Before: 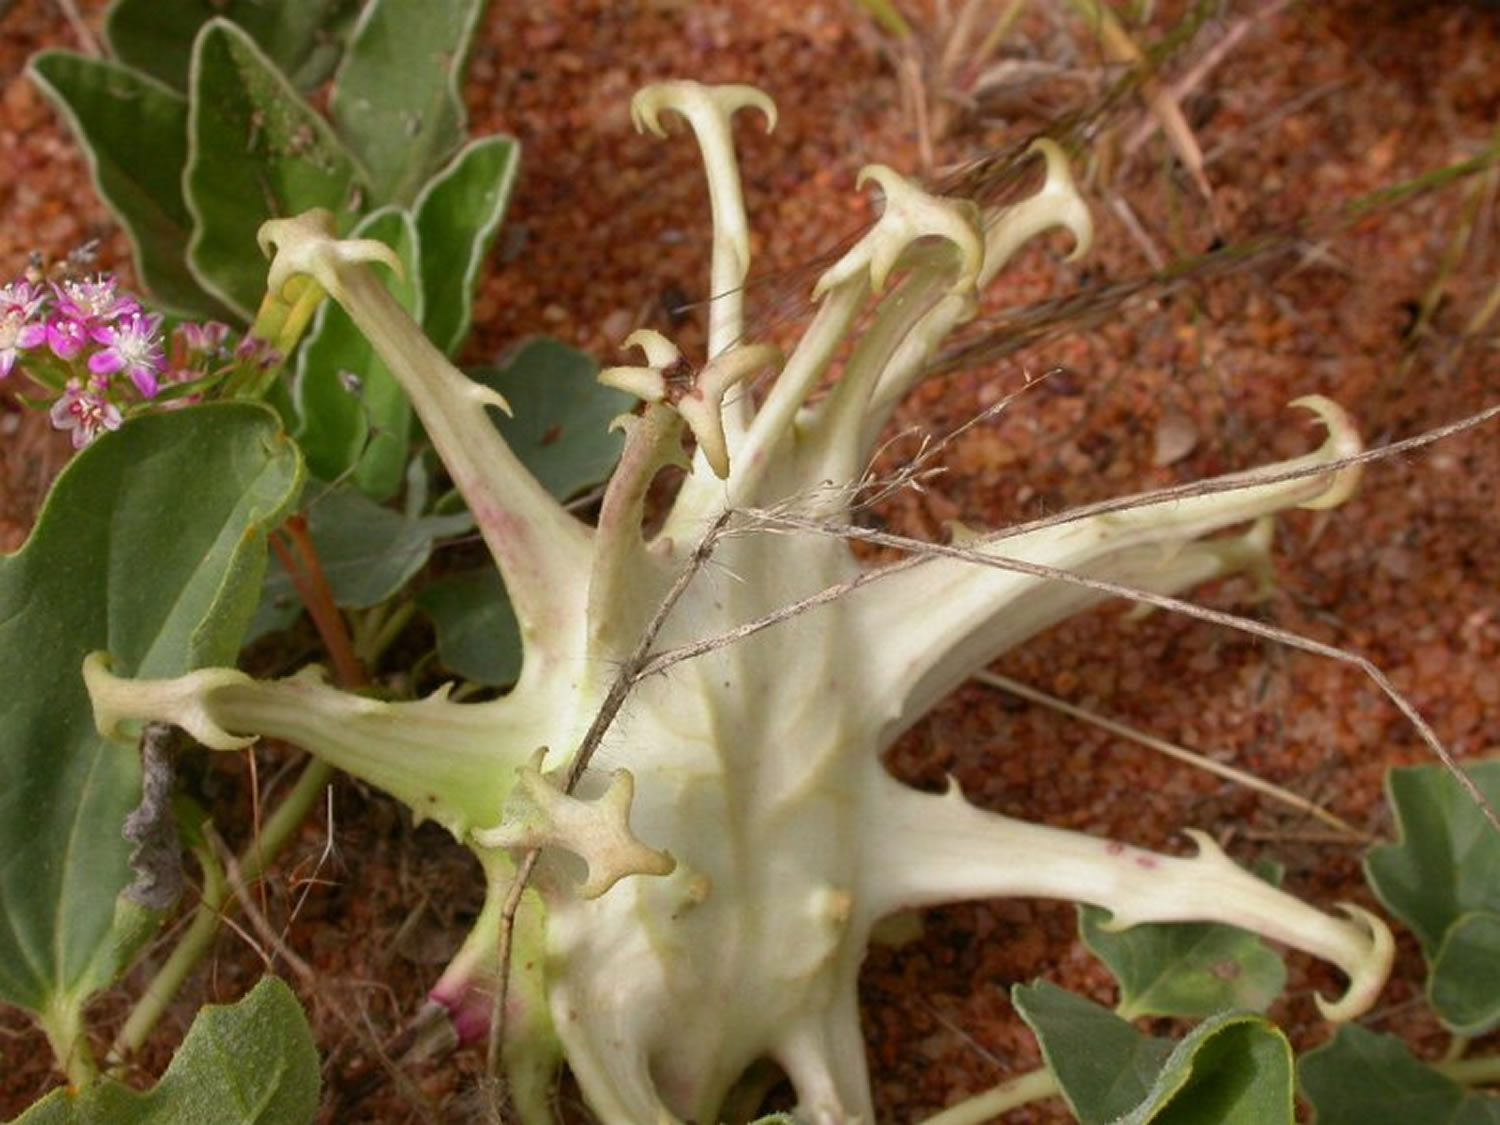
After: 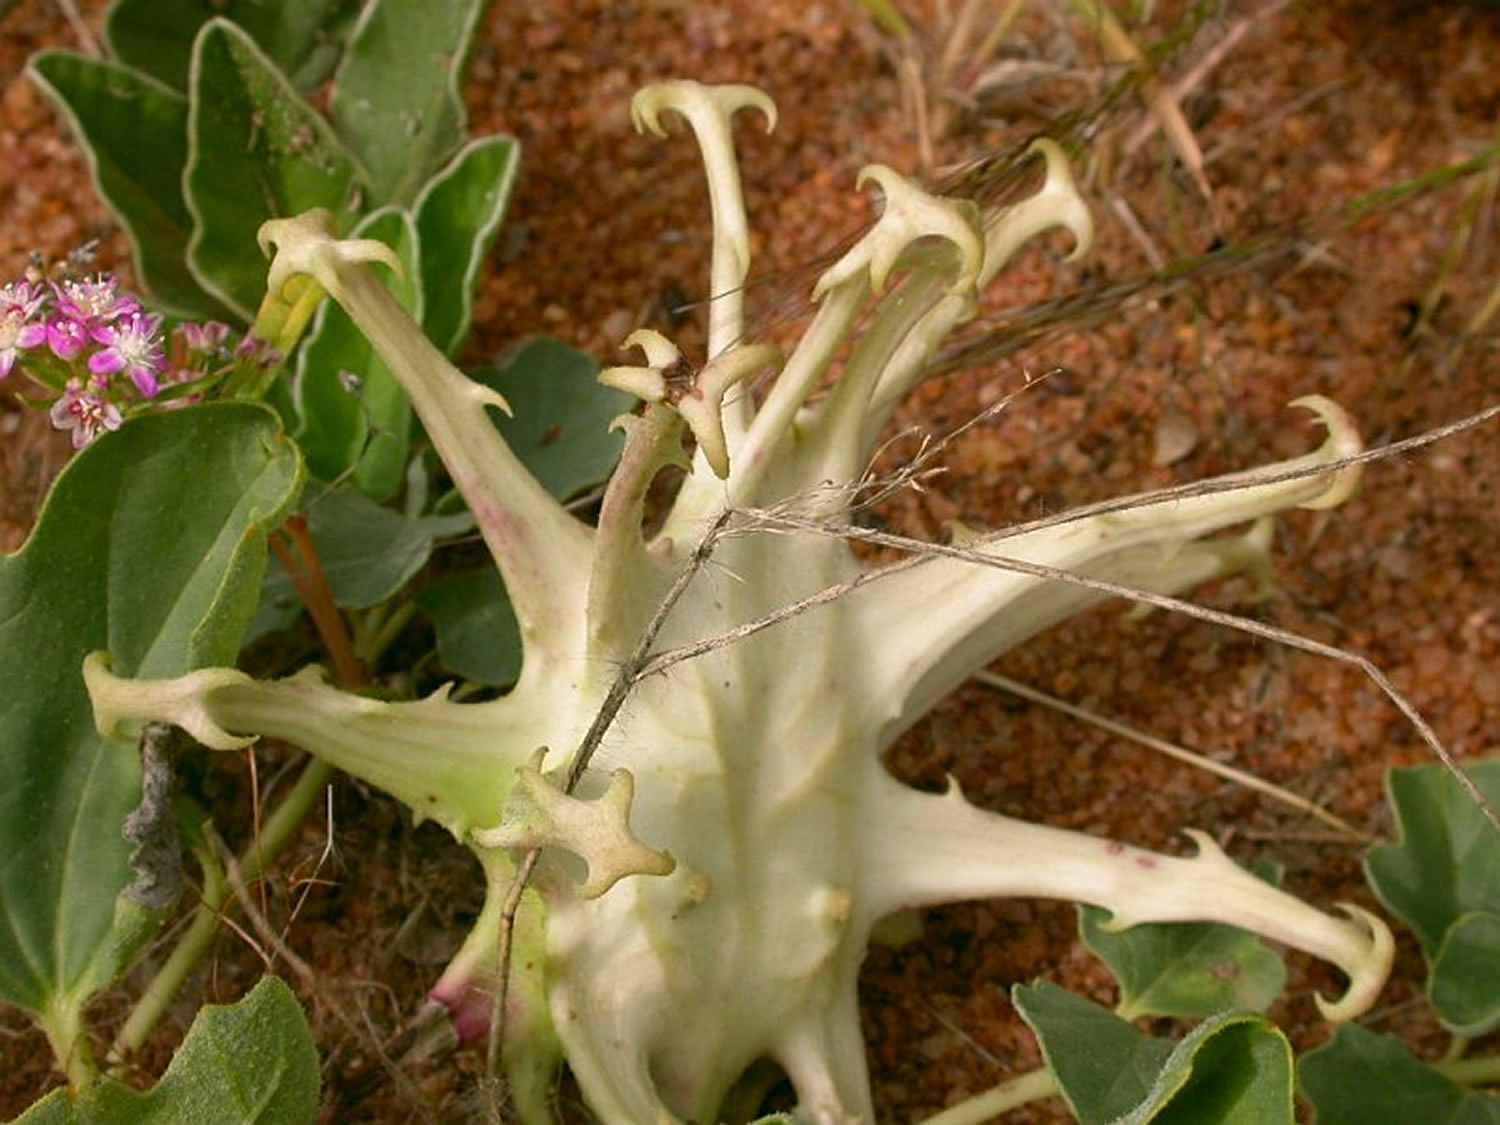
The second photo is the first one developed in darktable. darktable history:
color correction: highlights a* 4.02, highlights b* 4.98, shadows a* -7.55, shadows b* 4.98
sharpen: radius 2.529, amount 0.323
